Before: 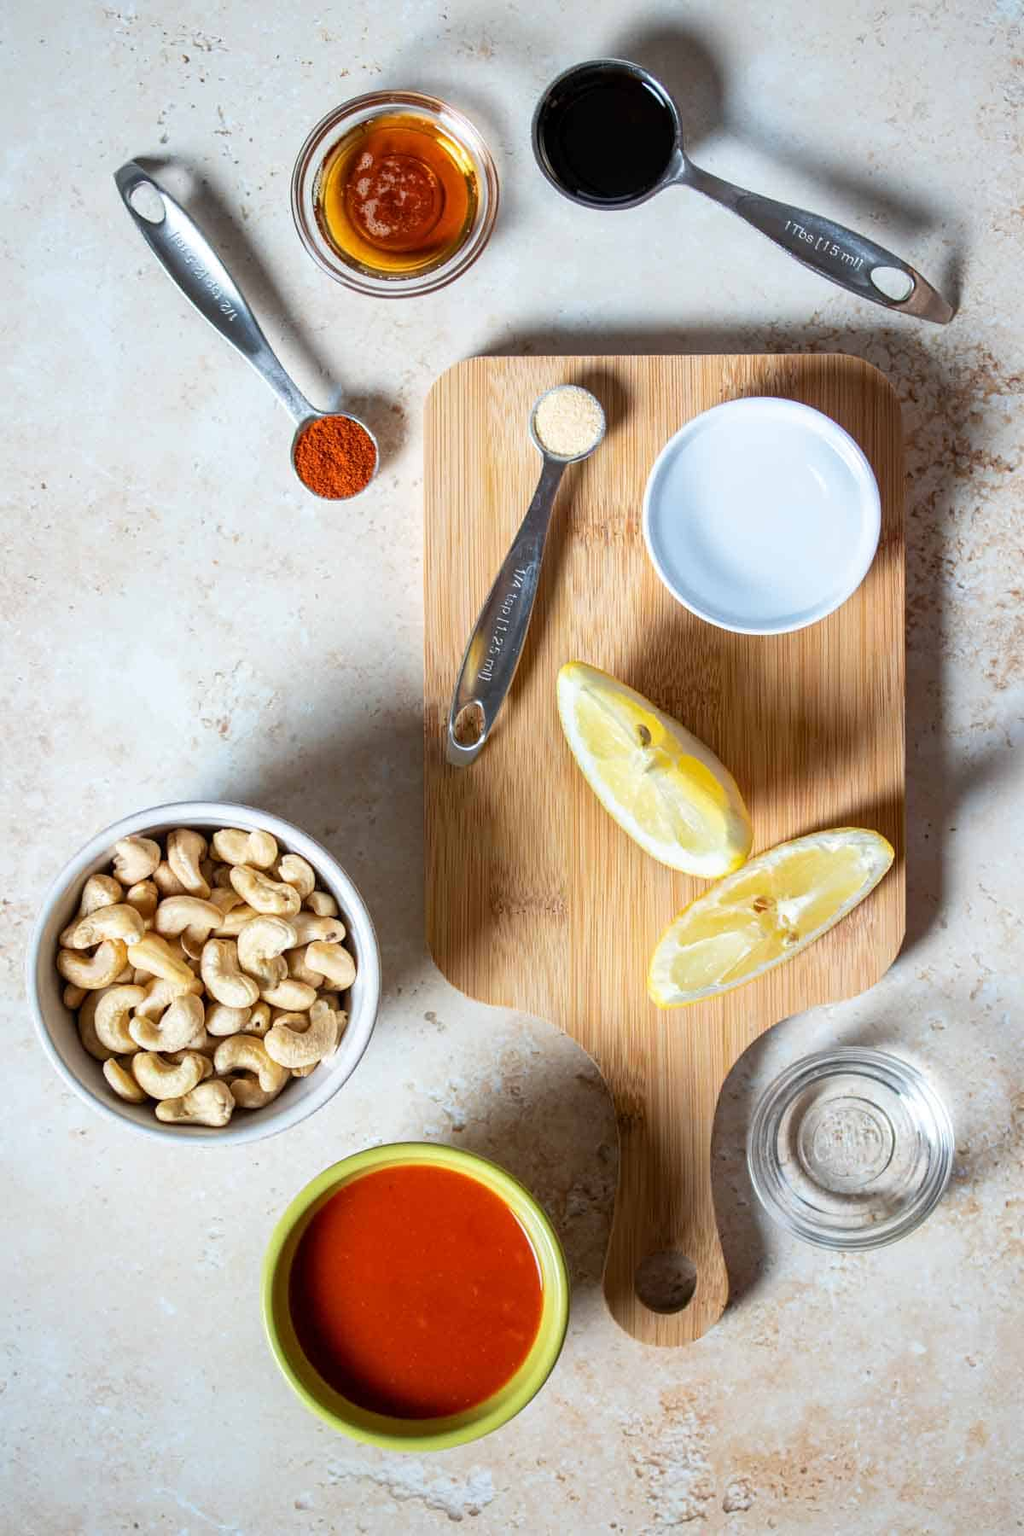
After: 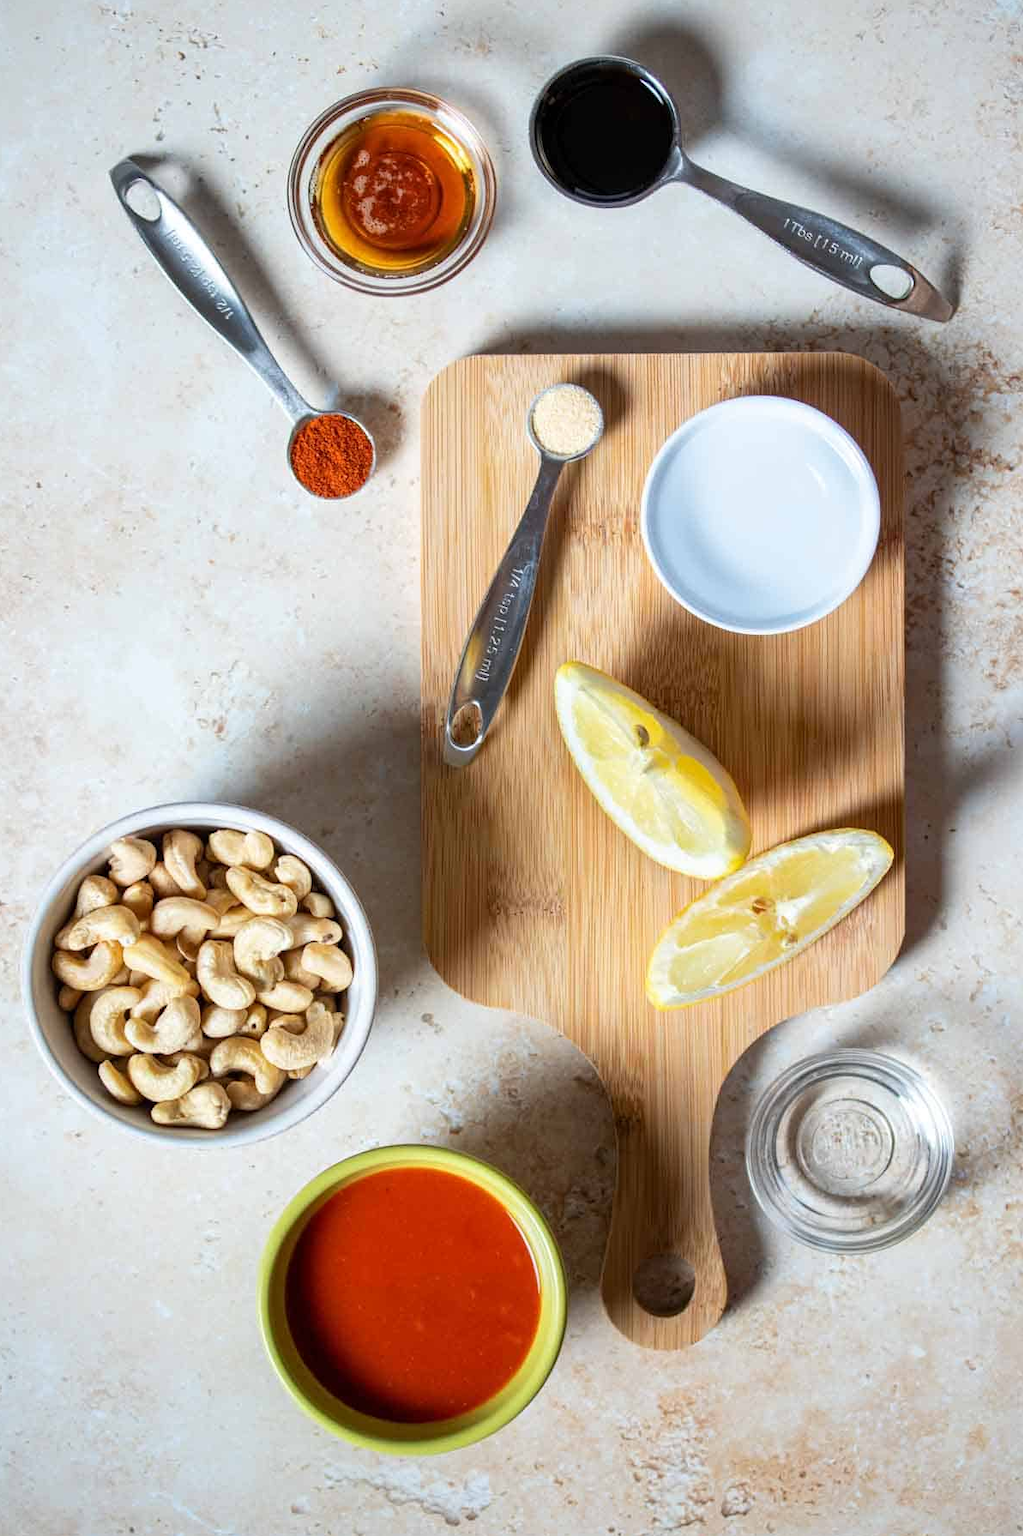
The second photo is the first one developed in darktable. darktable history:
crop and rotate: left 0.564%, top 0.224%, bottom 0.257%
